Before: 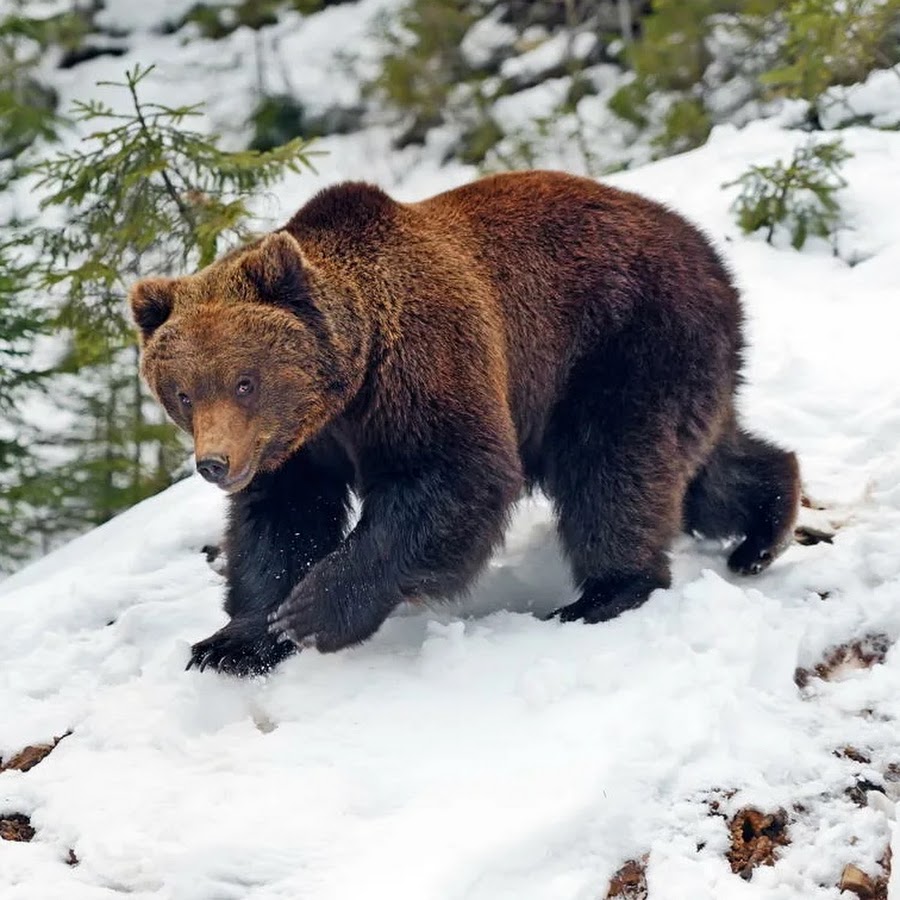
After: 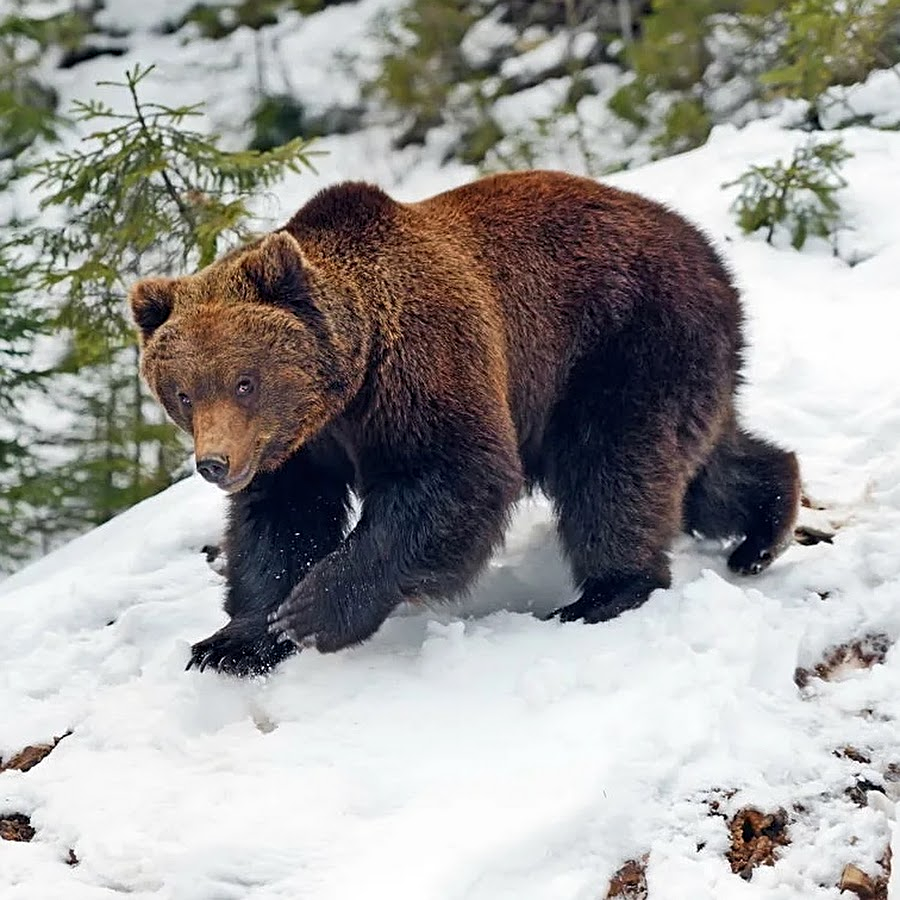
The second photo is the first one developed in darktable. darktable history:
sharpen: radius 2.184, amount 0.387, threshold 0.241
